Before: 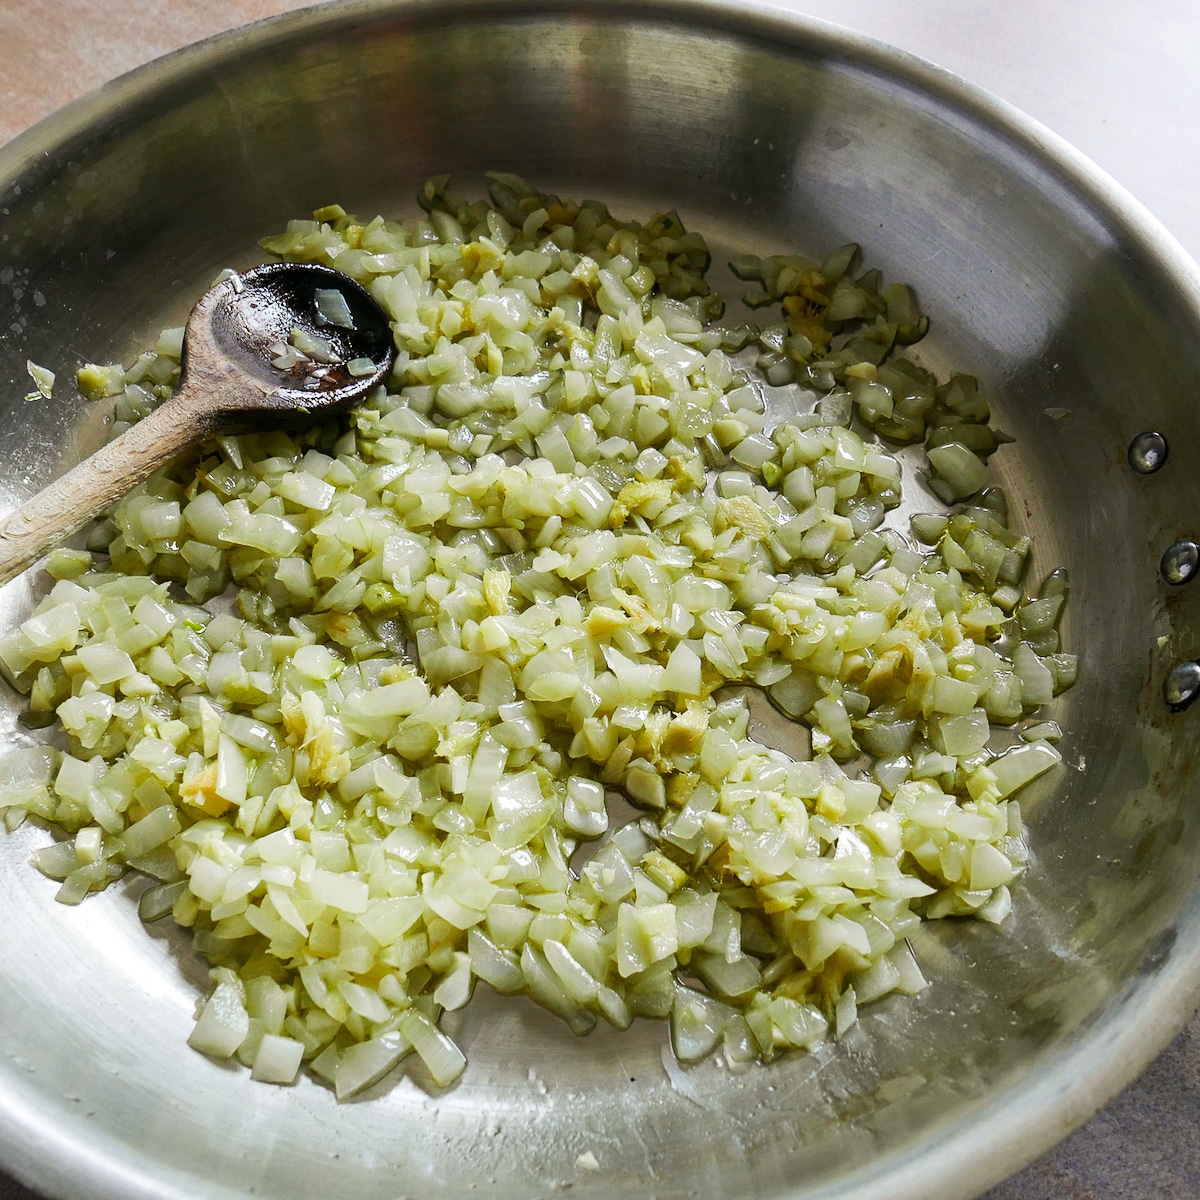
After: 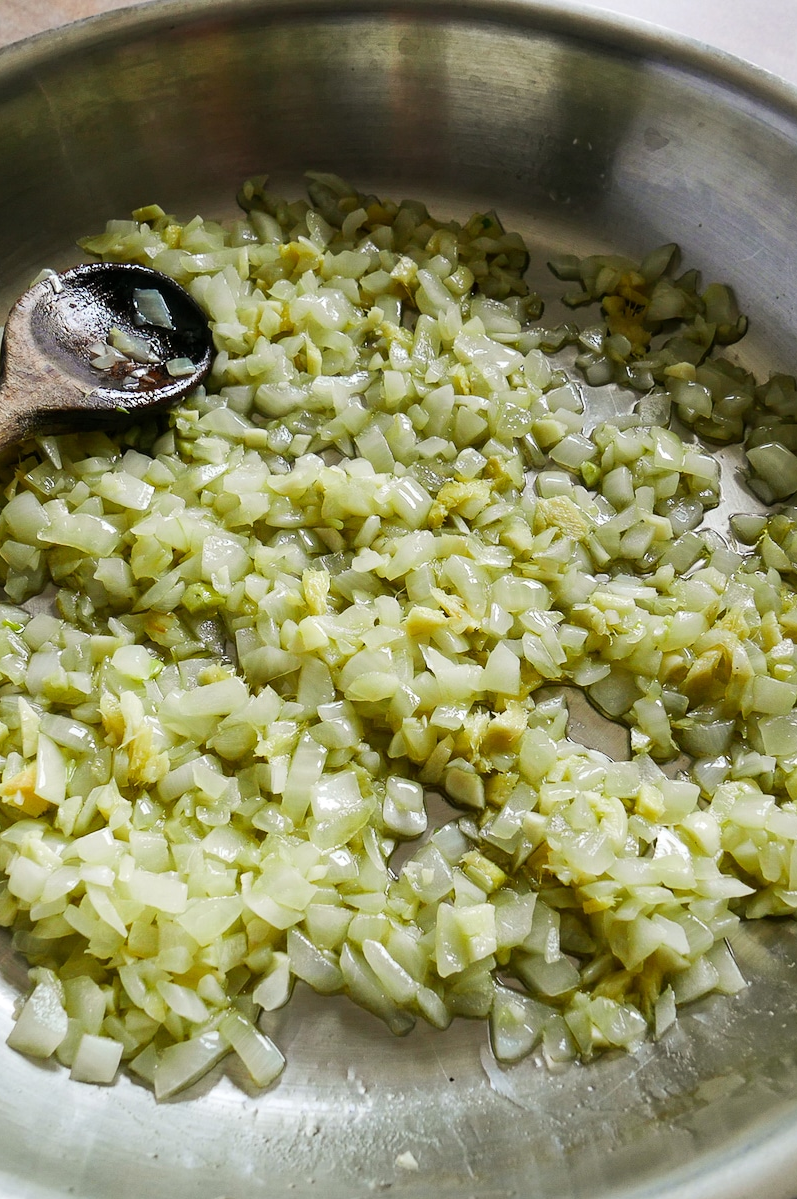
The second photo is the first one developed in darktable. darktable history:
crop and rotate: left 15.161%, right 18.368%
